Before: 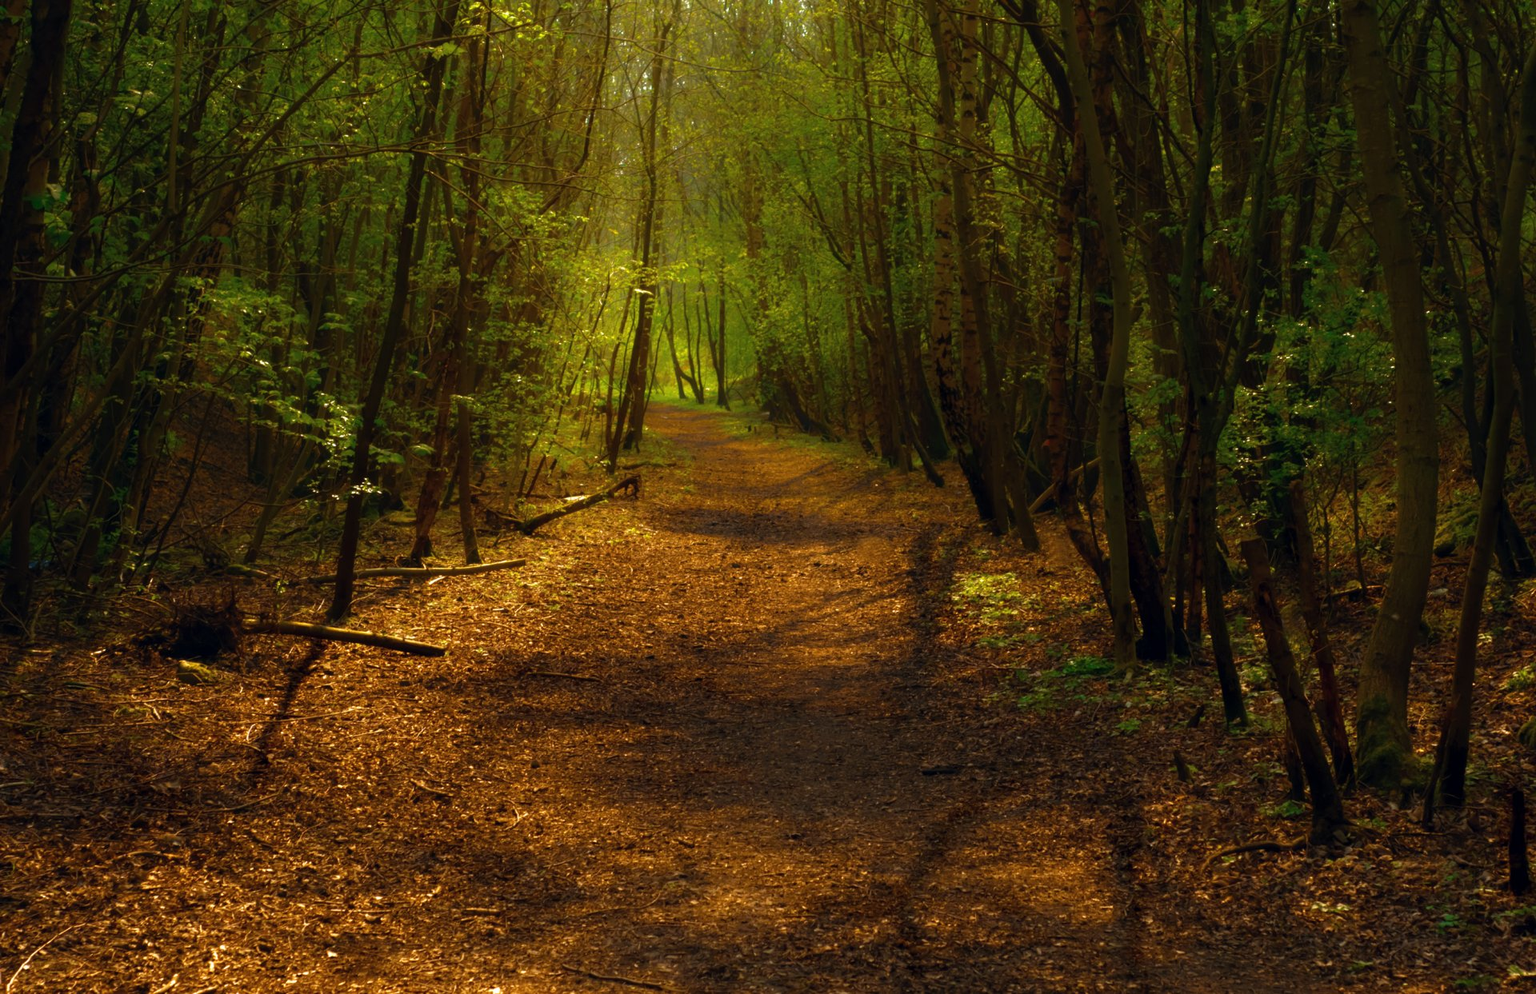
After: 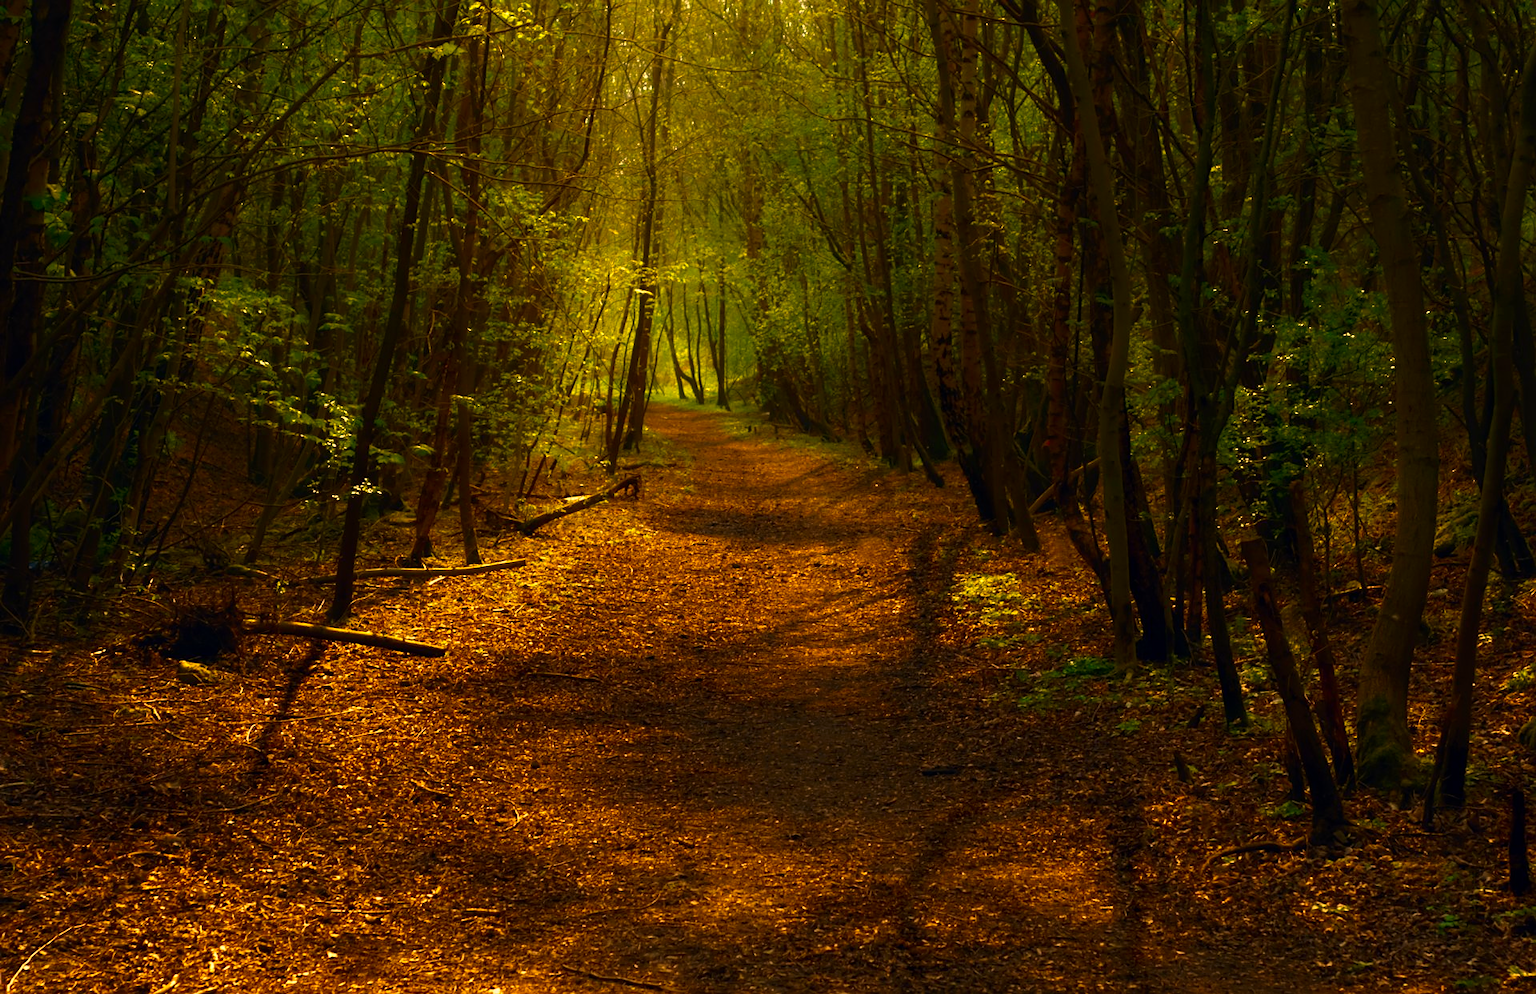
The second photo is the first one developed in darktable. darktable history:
sharpen: radius 1.862, amount 0.402, threshold 1.286
contrast brightness saturation: contrast 0.15, brightness -0.012, saturation 0.096
color correction: highlights a* 14.92, highlights b* 32.31
